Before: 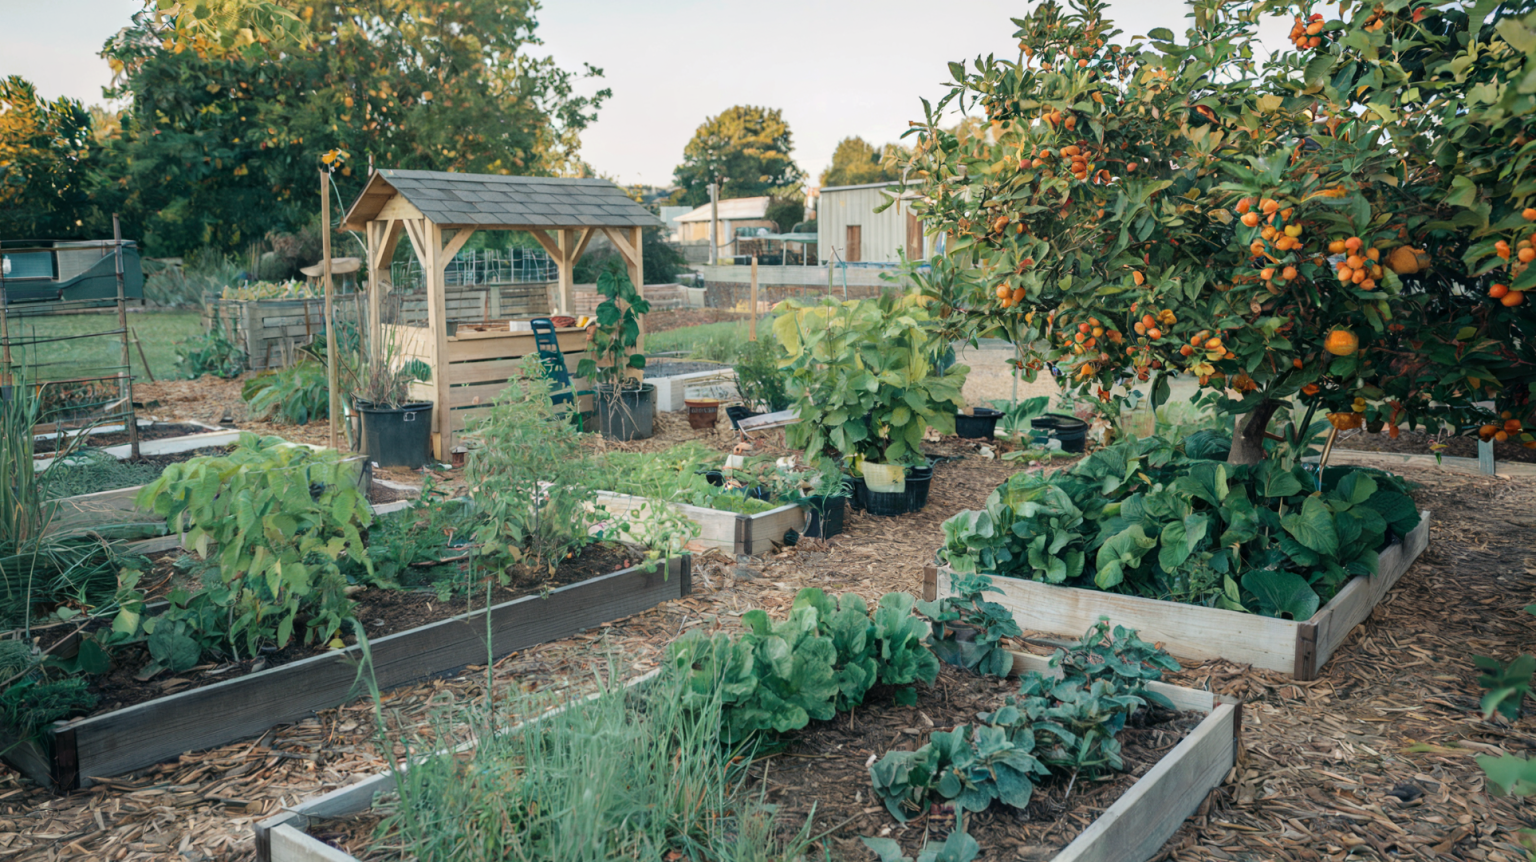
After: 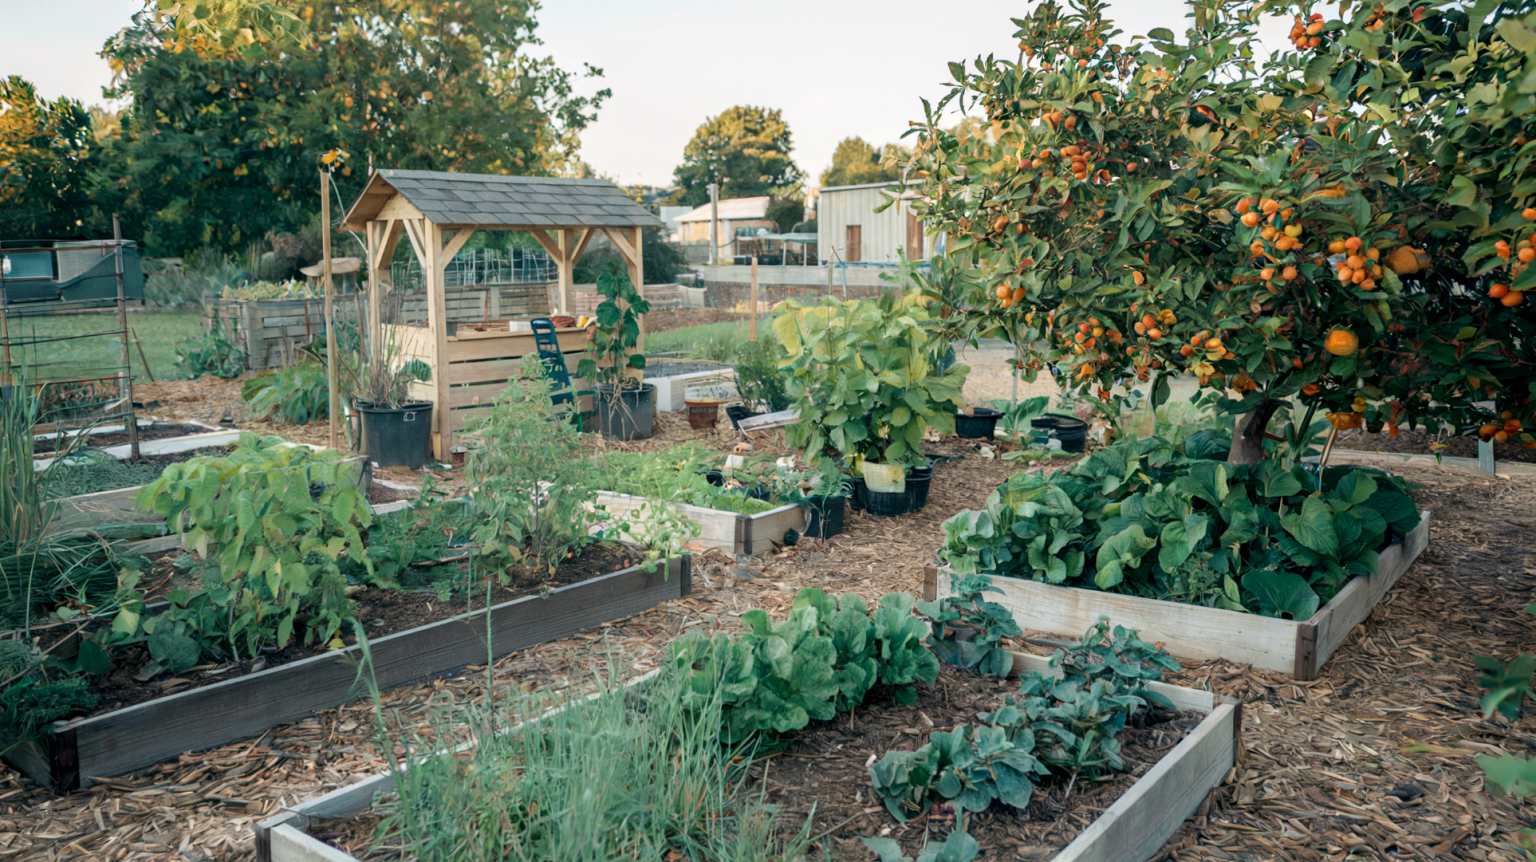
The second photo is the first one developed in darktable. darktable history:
shadows and highlights: shadows 0, highlights 40
exposure: black level correction 0.004, exposure 0.014 EV, compensate highlight preservation false
